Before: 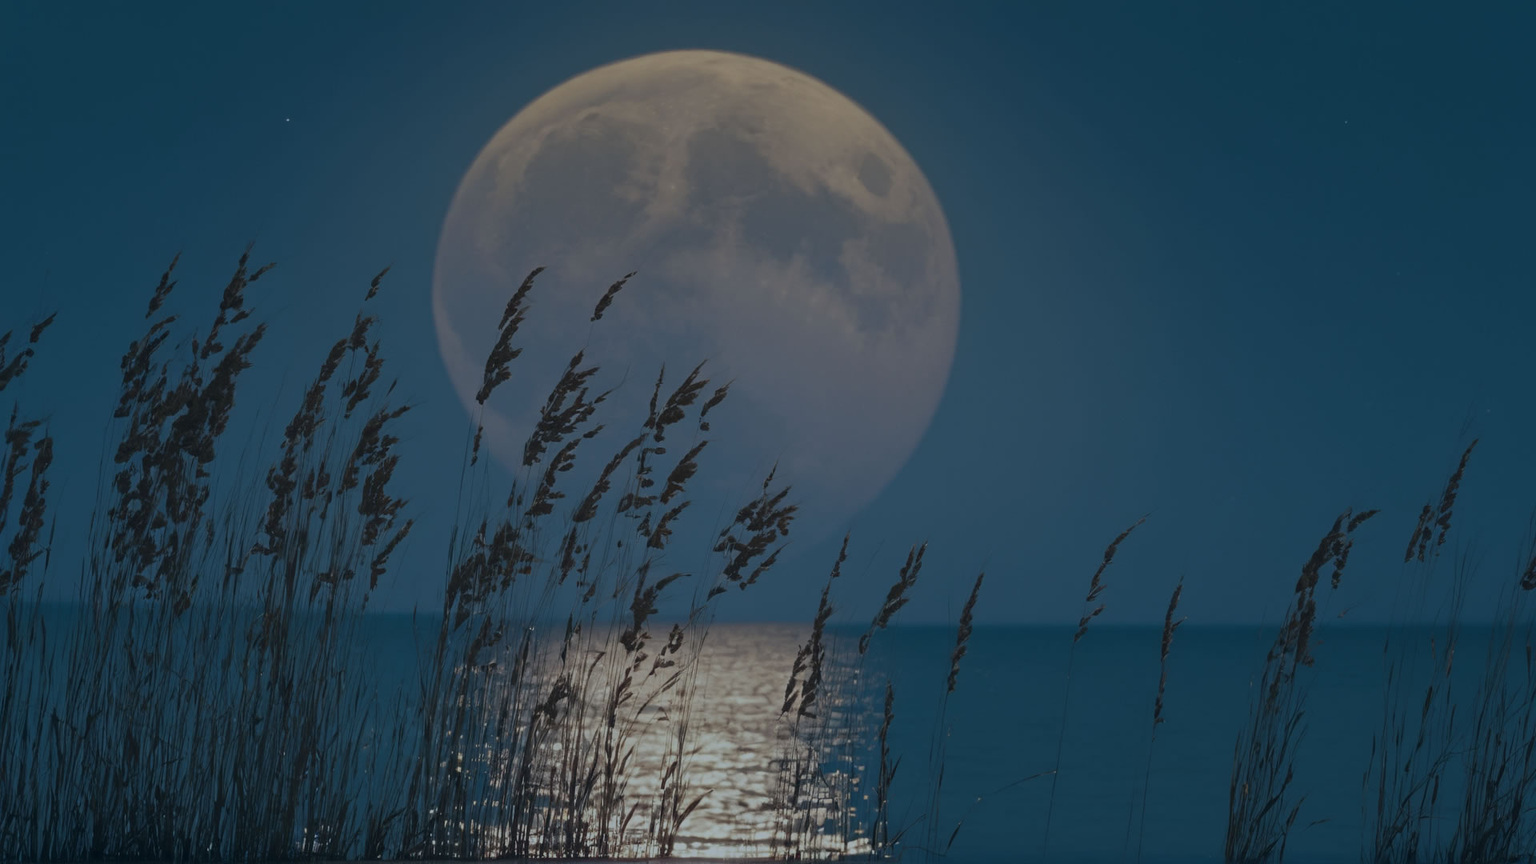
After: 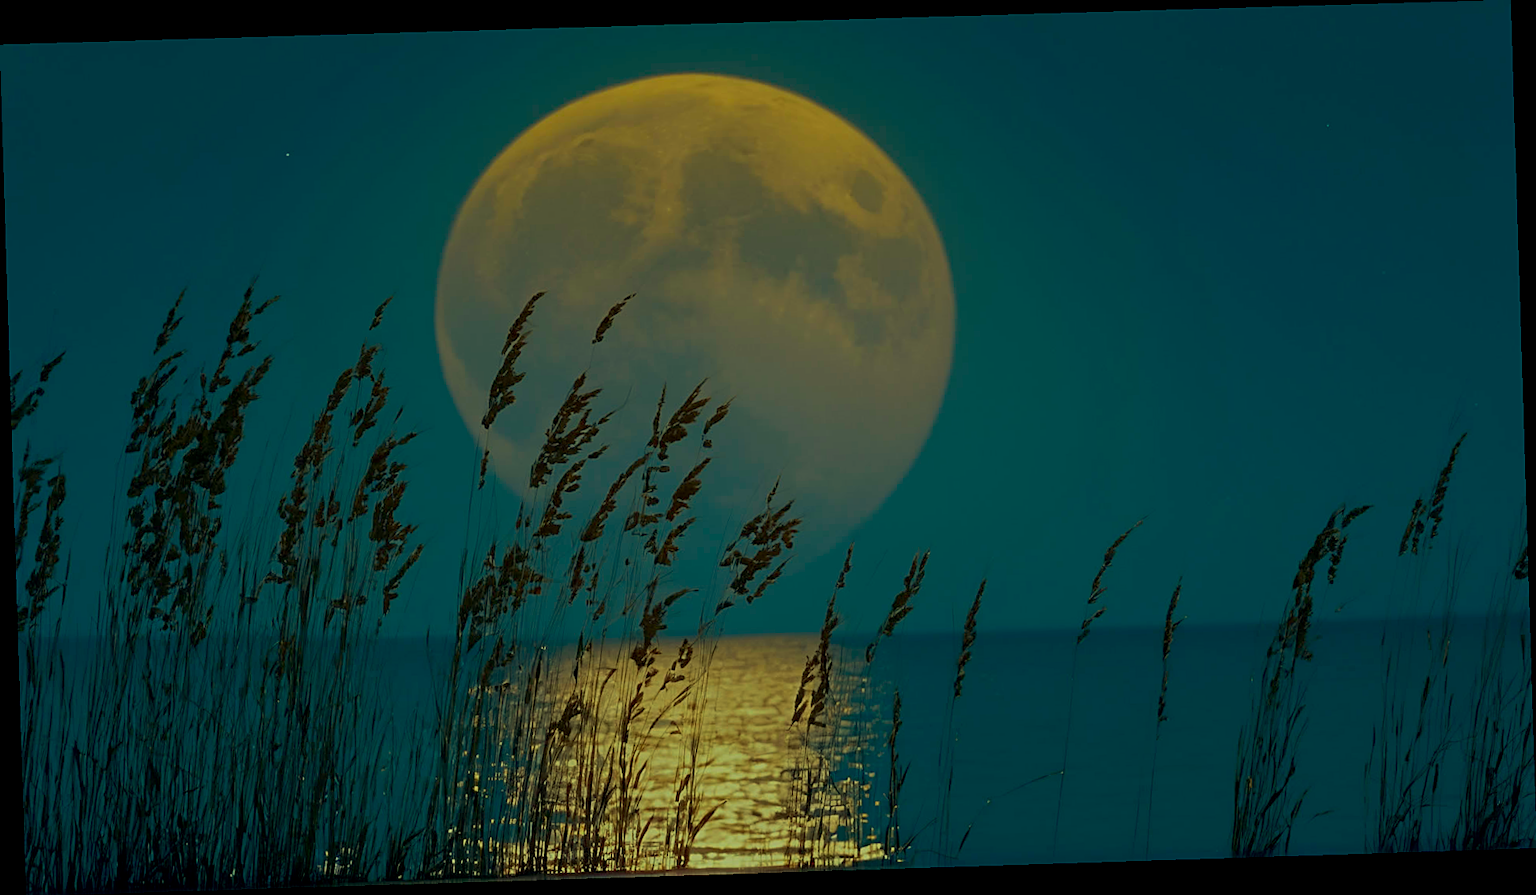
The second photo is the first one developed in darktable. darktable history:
white balance: red 1.123, blue 0.83
color correction: highlights a* -10.77, highlights b* 9.8, saturation 1.72
sharpen: on, module defaults
rotate and perspective: rotation -1.77°, lens shift (horizontal) 0.004, automatic cropping off
exposure: black level correction 0.009, compensate highlight preservation false
